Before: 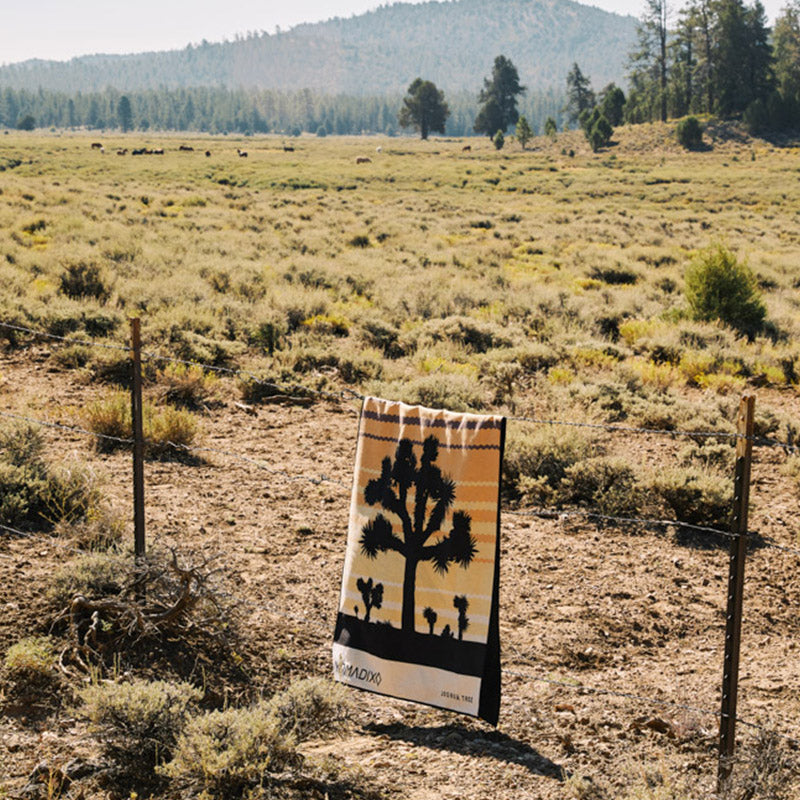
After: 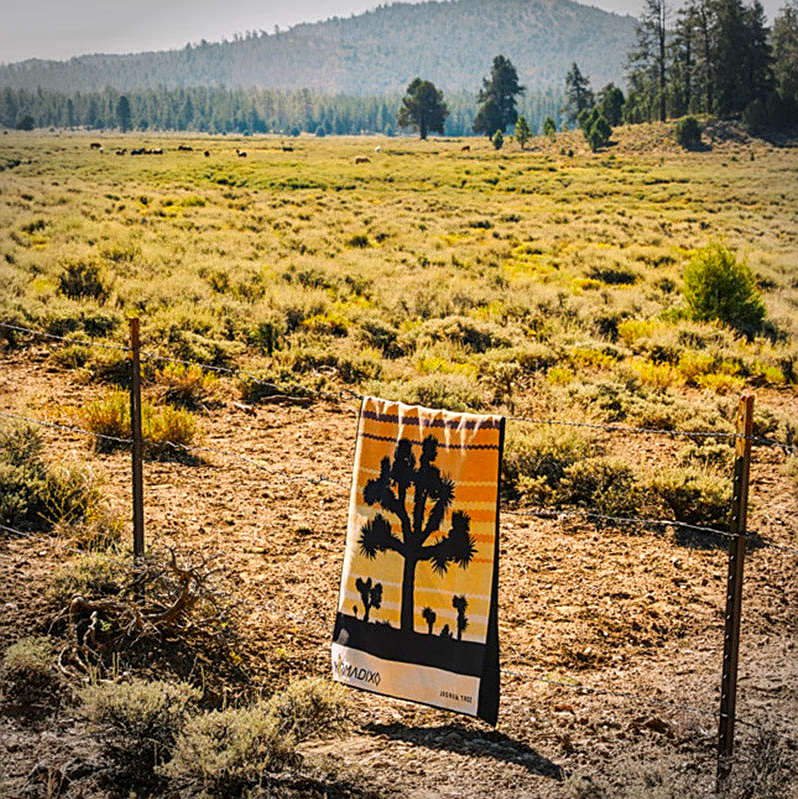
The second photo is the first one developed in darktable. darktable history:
exposure: exposure 0.154 EV, compensate highlight preservation false
shadows and highlights: shadows 73.58, highlights -24.08, soften with gaussian
local contrast: on, module defaults
color correction: highlights b* -0.034, saturation 1.1
sharpen: on, module defaults
crop and rotate: left 0.15%, bottom 0.007%
vignetting: fall-off start 88.68%, fall-off radius 43.51%, width/height ratio 1.166
contrast brightness saturation: saturation 0.496
